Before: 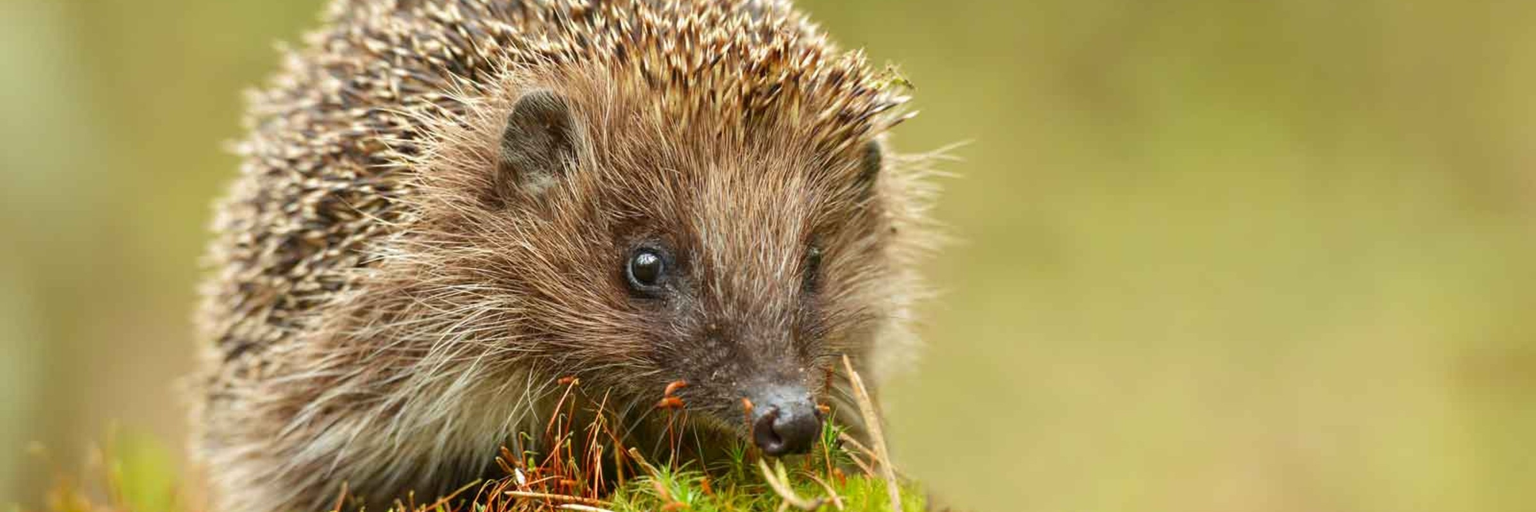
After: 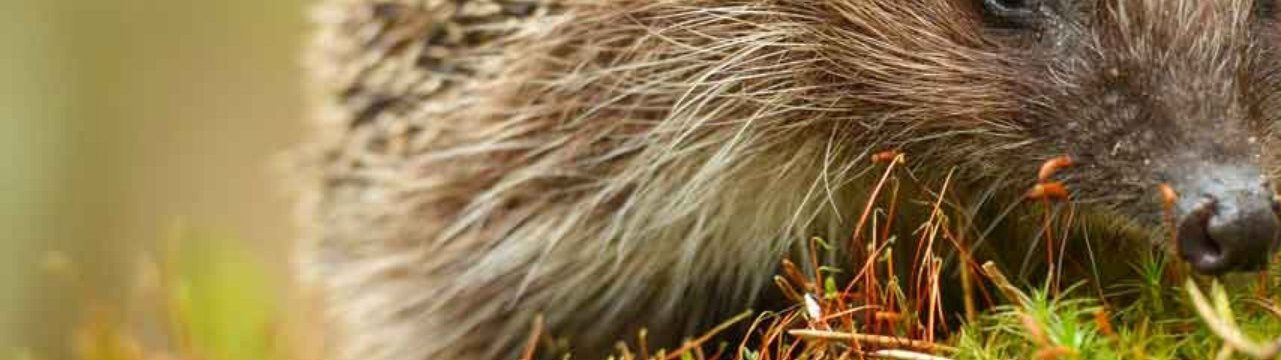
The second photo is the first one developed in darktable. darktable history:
bloom: size 13.65%, threshold 98.39%, strength 4.82%
crop and rotate: top 54.778%, right 46.61%, bottom 0.159%
